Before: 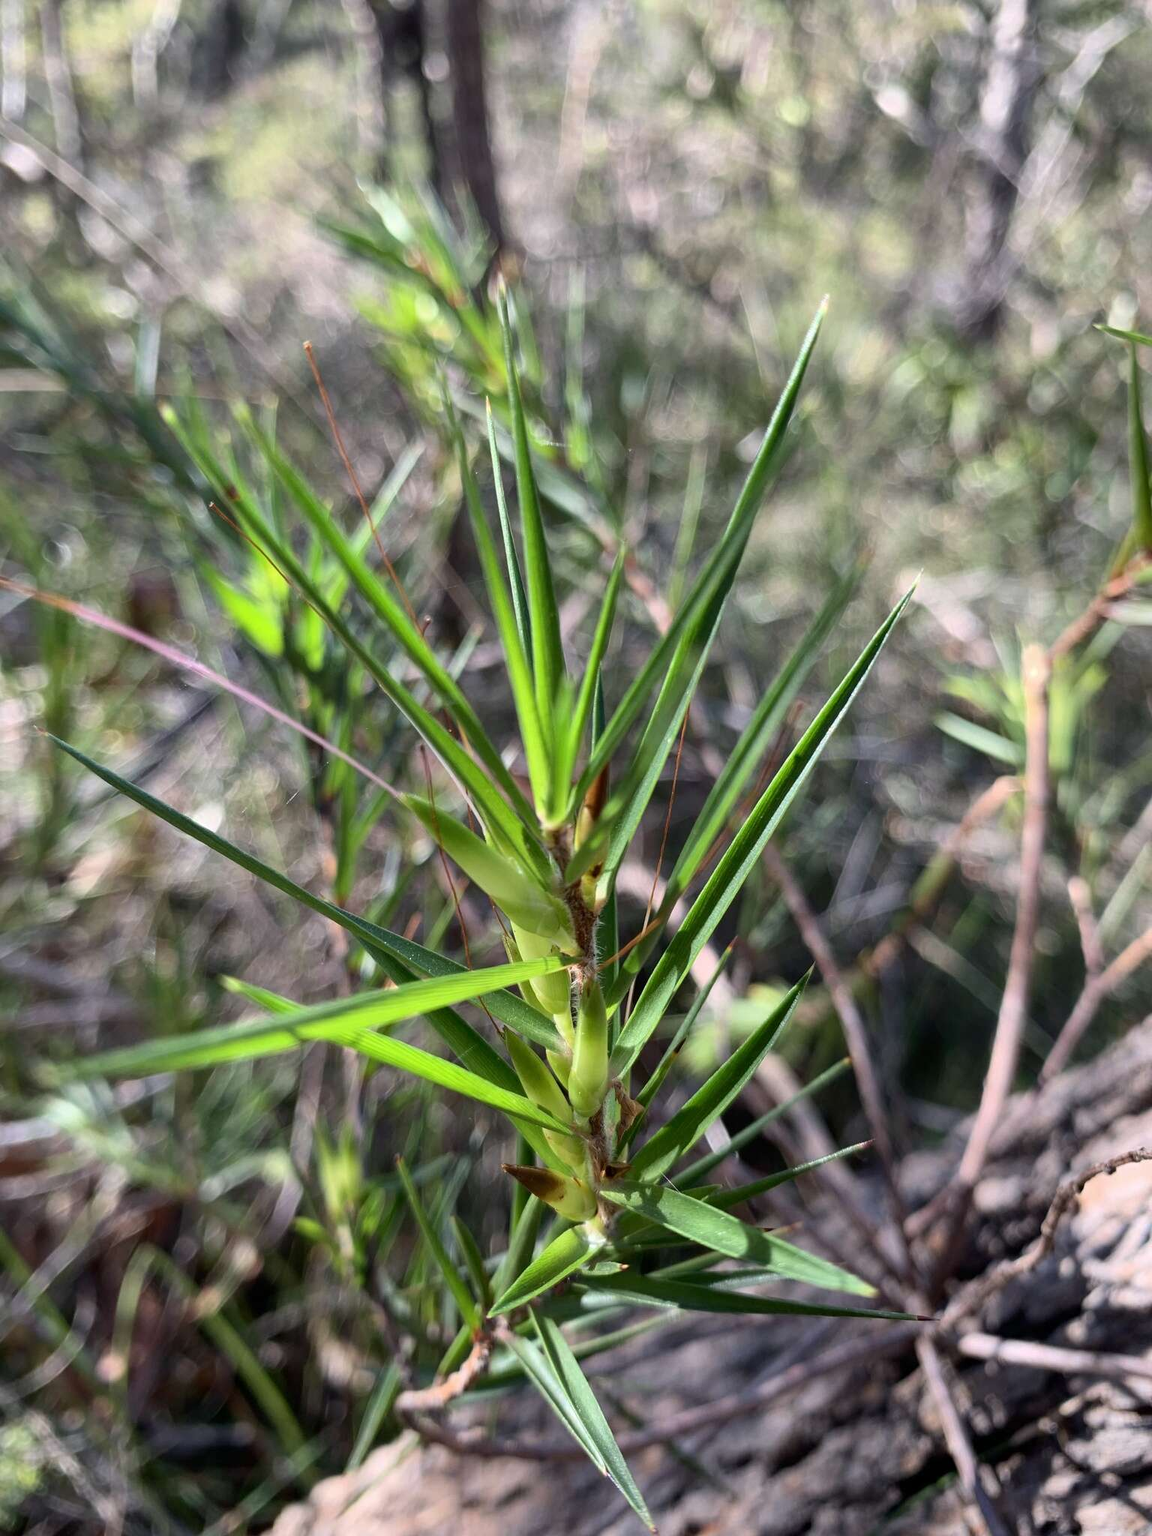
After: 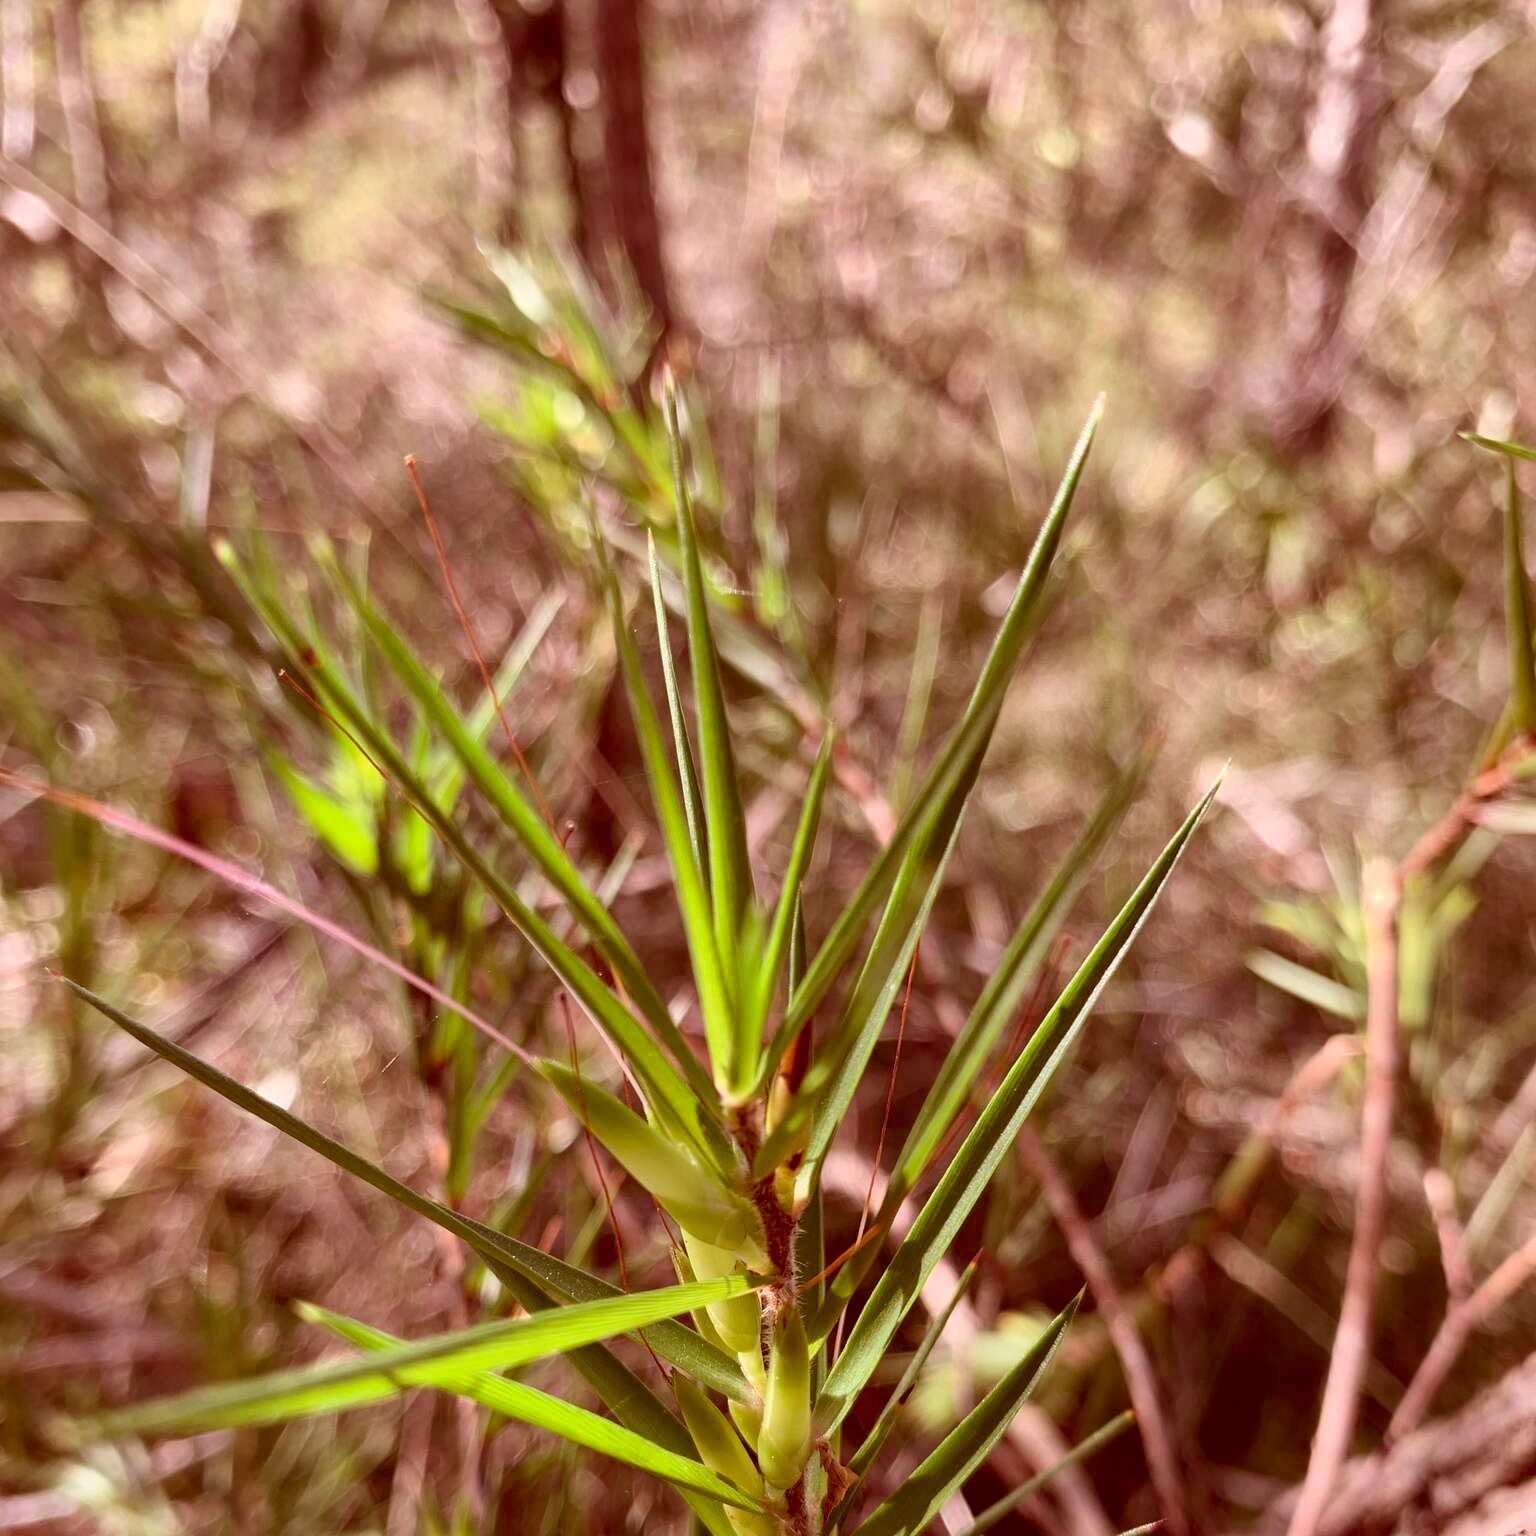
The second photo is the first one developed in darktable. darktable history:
crop: bottom 24.988%
color correction: highlights a* 9.03, highlights b* 8.71, shadows a* 40, shadows b* 40, saturation 0.8
